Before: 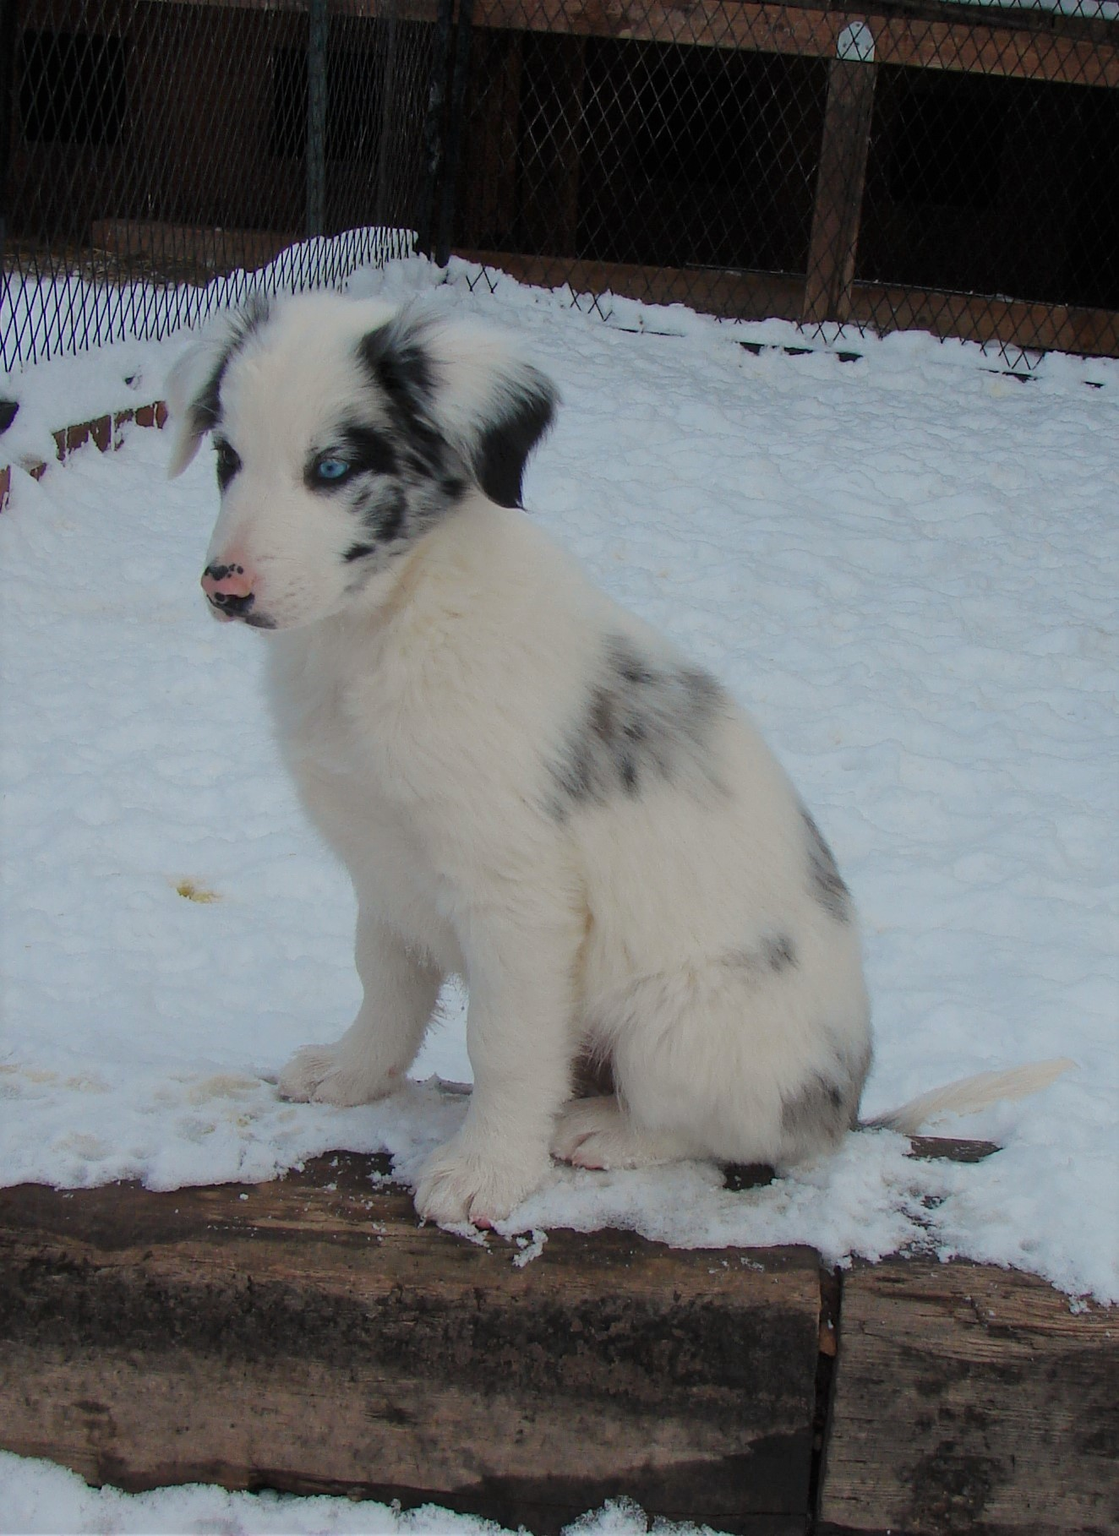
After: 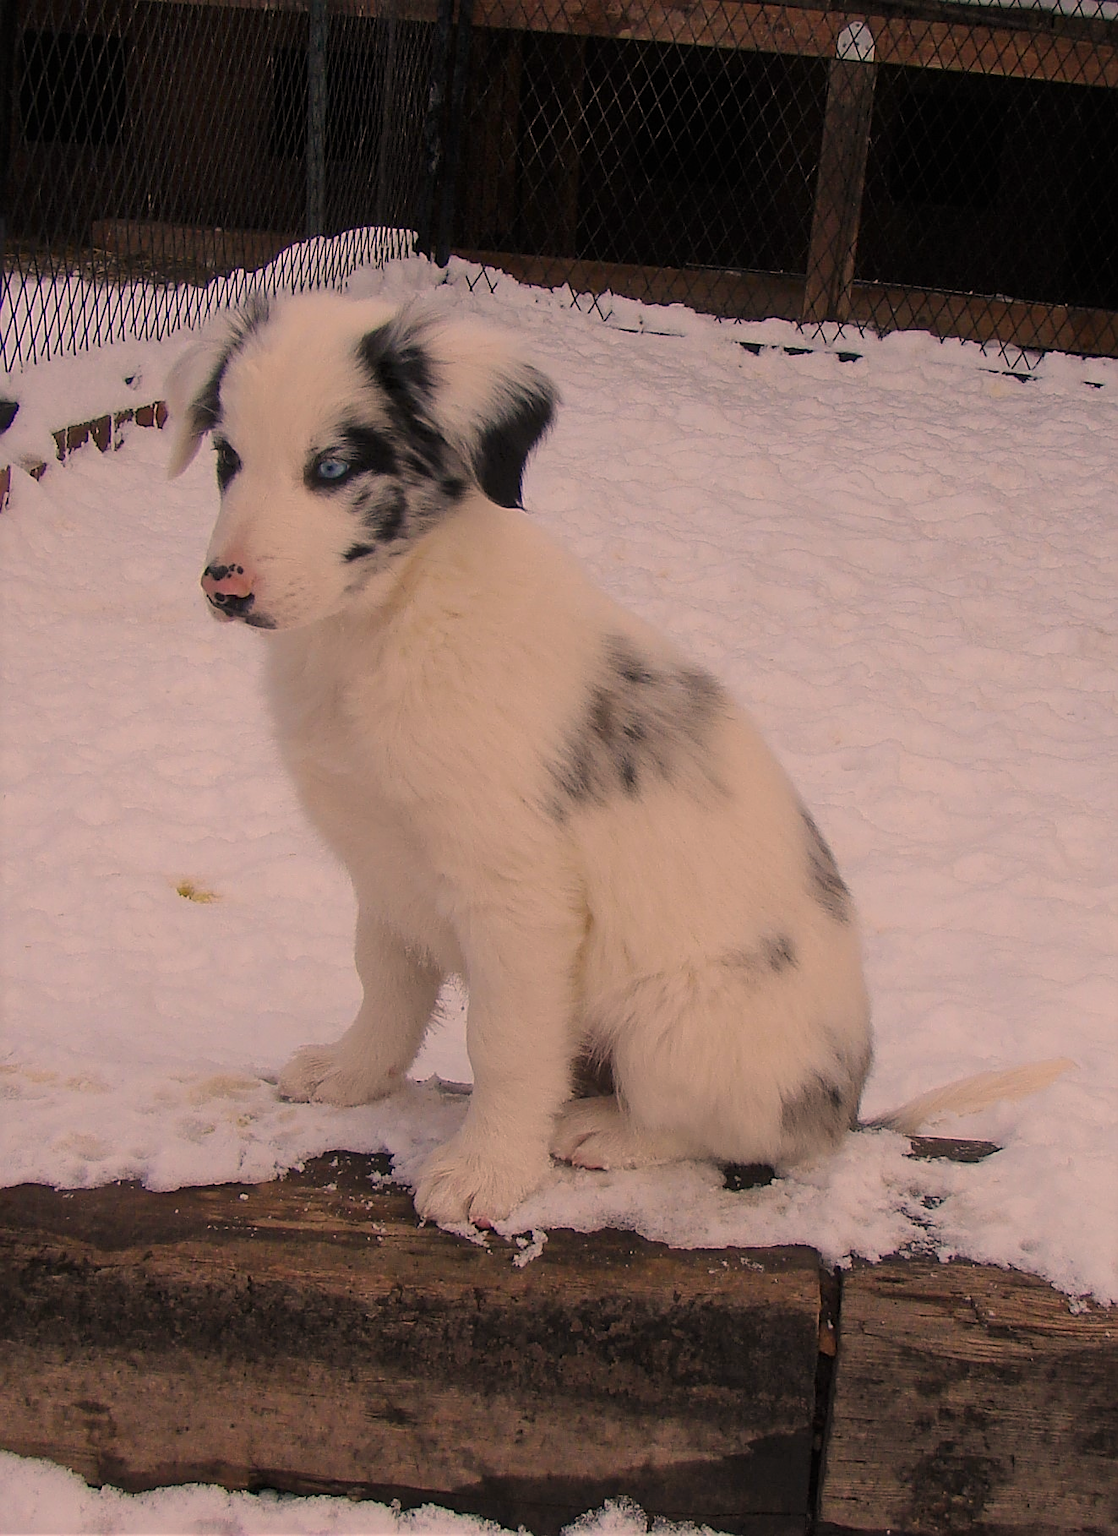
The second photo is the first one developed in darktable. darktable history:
sharpen: on, module defaults
tone equalizer: mask exposure compensation -0.498 EV
color correction: highlights a* 21.94, highlights b* 21.66
